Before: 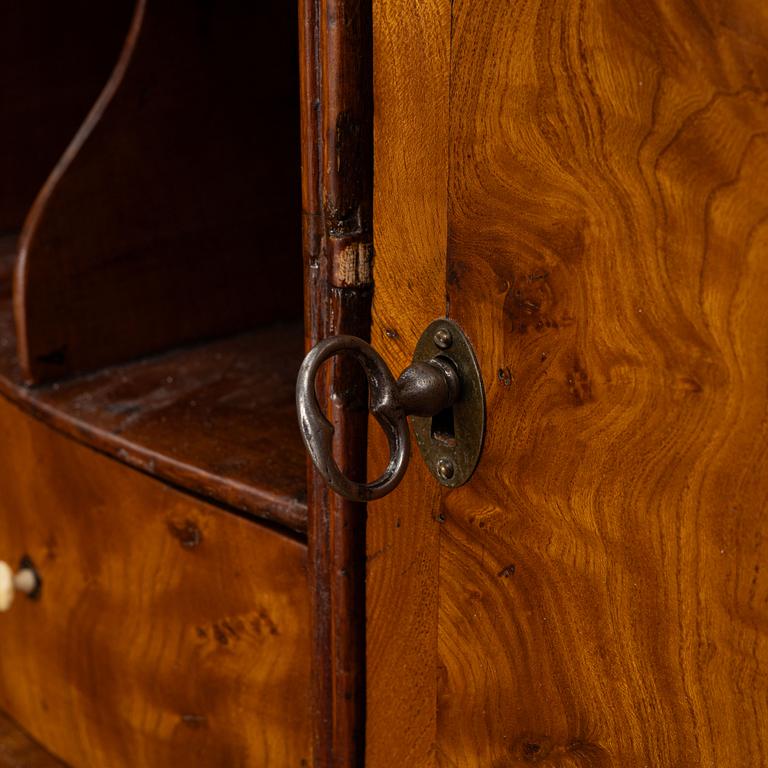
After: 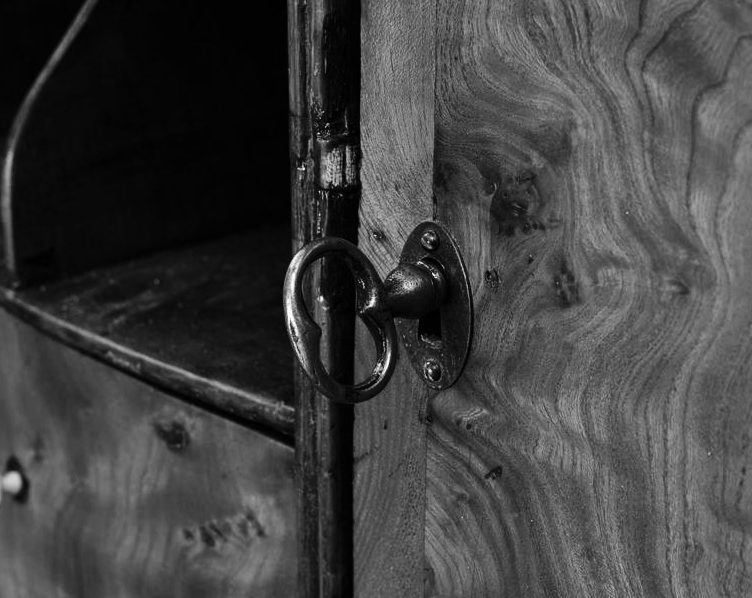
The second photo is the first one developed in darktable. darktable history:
crop and rotate: left 1.814%, top 12.818%, right 0.25%, bottom 9.225%
base curve: curves: ch0 [(0, 0) (0.04, 0.03) (0.133, 0.232) (0.448, 0.748) (0.843, 0.968) (1, 1)], preserve colors none
monochrome: on, module defaults
